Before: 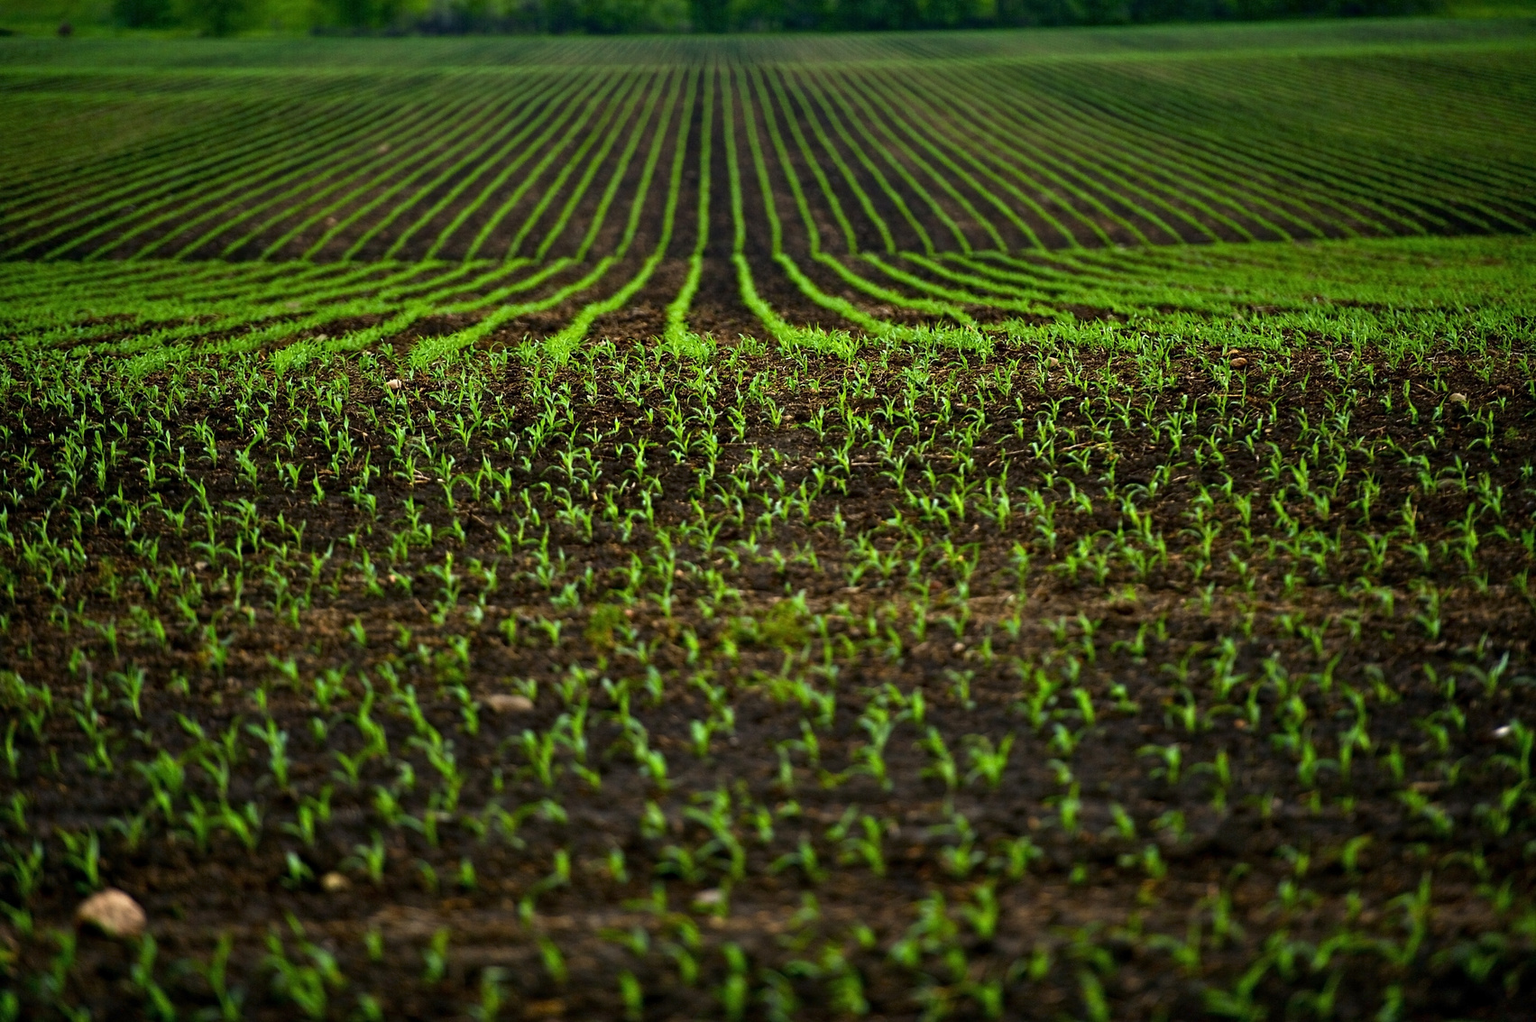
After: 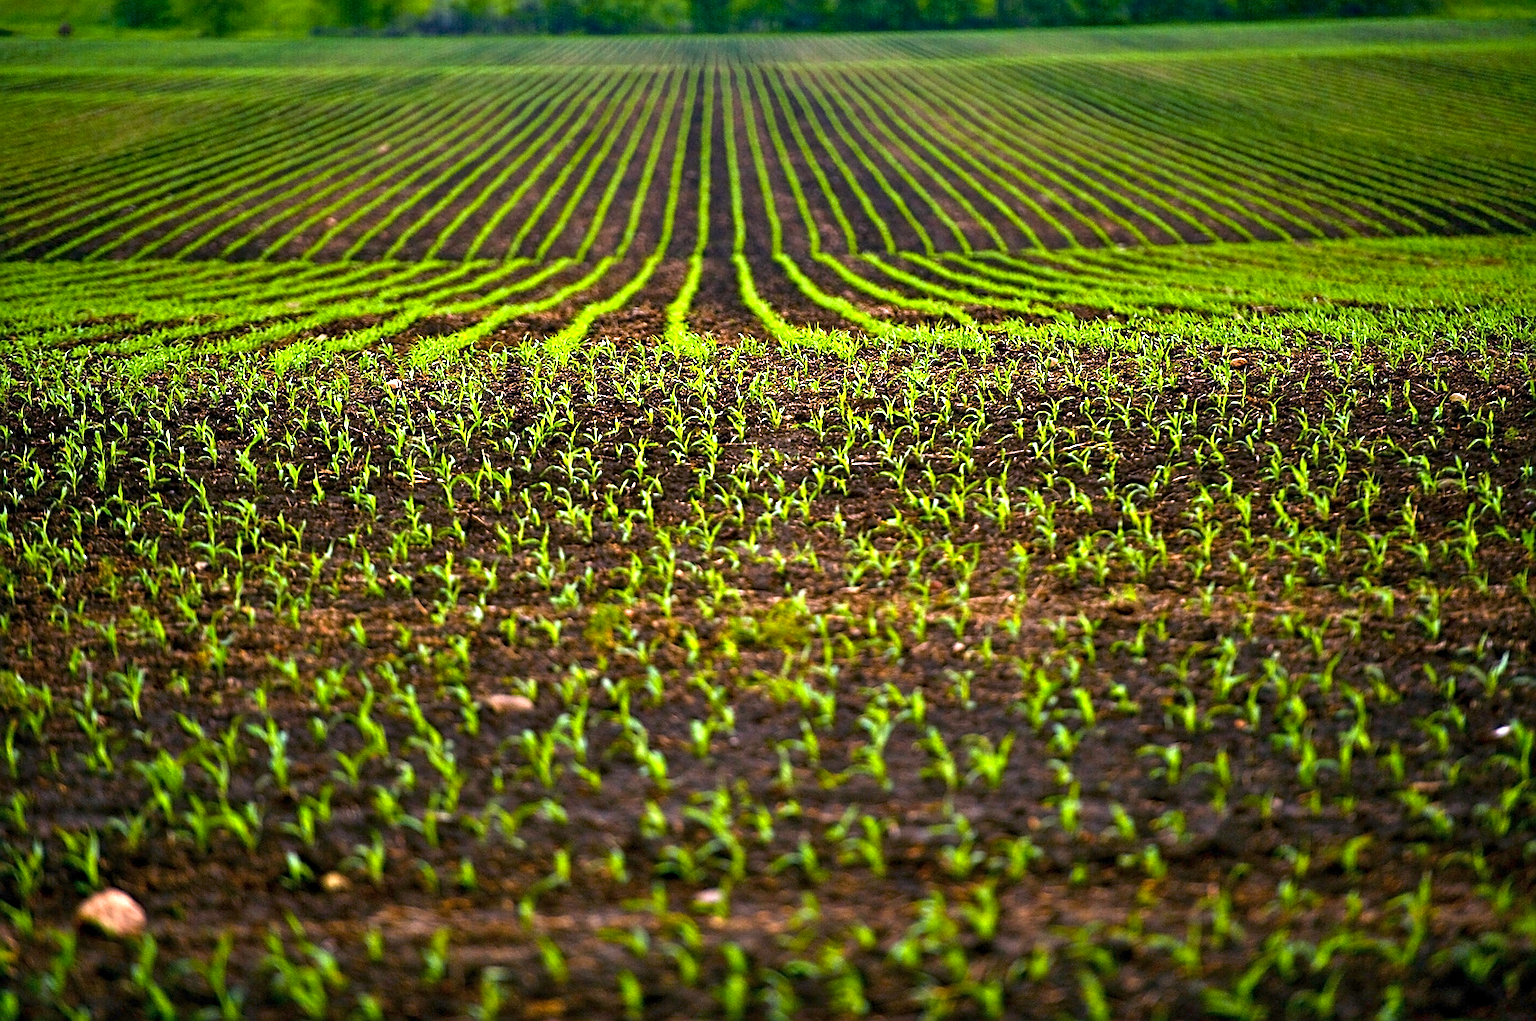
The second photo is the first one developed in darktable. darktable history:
exposure: exposure 1.2 EV, compensate highlight preservation false
color correction: highlights a* 15.46, highlights b* -20.56
sharpen: on, module defaults
color balance rgb: perceptual saturation grading › global saturation 25%, global vibrance 20%
